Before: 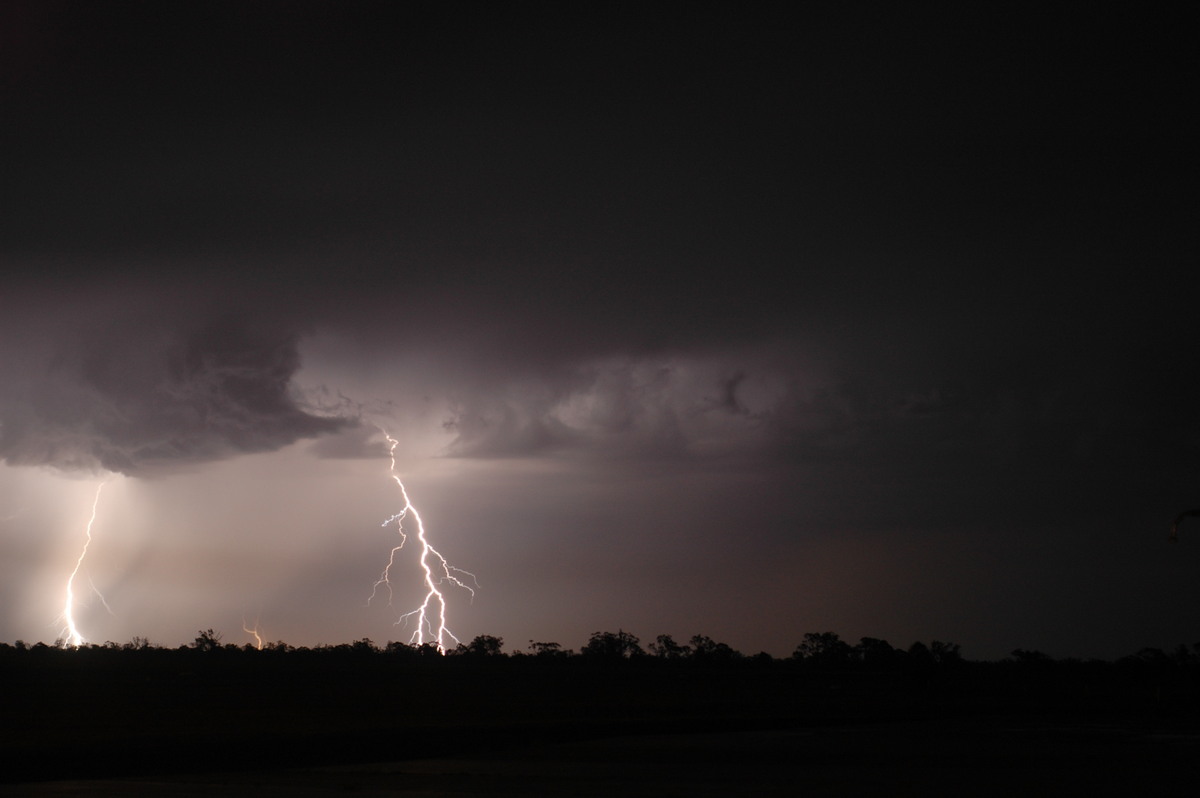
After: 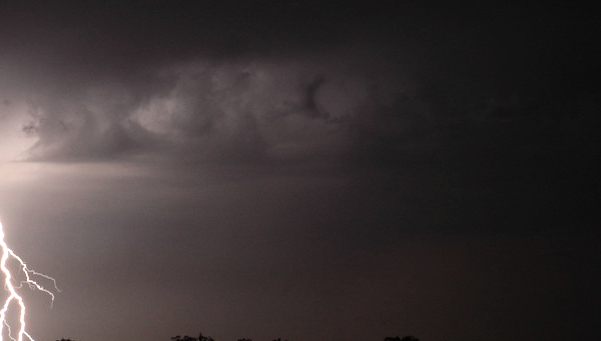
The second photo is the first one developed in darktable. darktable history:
color zones: curves: ch0 [(0, 0.5) (0.143, 0.5) (0.286, 0.5) (0.429, 0.504) (0.571, 0.5) (0.714, 0.509) (0.857, 0.5) (1, 0.5)]; ch1 [(0, 0.425) (0.143, 0.425) (0.286, 0.375) (0.429, 0.405) (0.571, 0.5) (0.714, 0.47) (0.857, 0.425) (1, 0.435)]; ch2 [(0, 0.5) (0.143, 0.5) (0.286, 0.5) (0.429, 0.517) (0.571, 0.5) (0.714, 0.51) (0.857, 0.5) (1, 0.5)]
tone equalizer: -8 EV -0.759 EV, -7 EV -0.716 EV, -6 EV -0.574 EV, -5 EV -0.419 EV, -3 EV 0.374 EV, -2 EV 0.6 EV, -1 EV 0.691 EV, +0 EV 0.778 EV, edges refinement/feathering 500, mask exposure compensation -1.57 EV, preserve details no
crop: left 35.027%, top 37.107%, right 14.869%, bottom 20.09%
